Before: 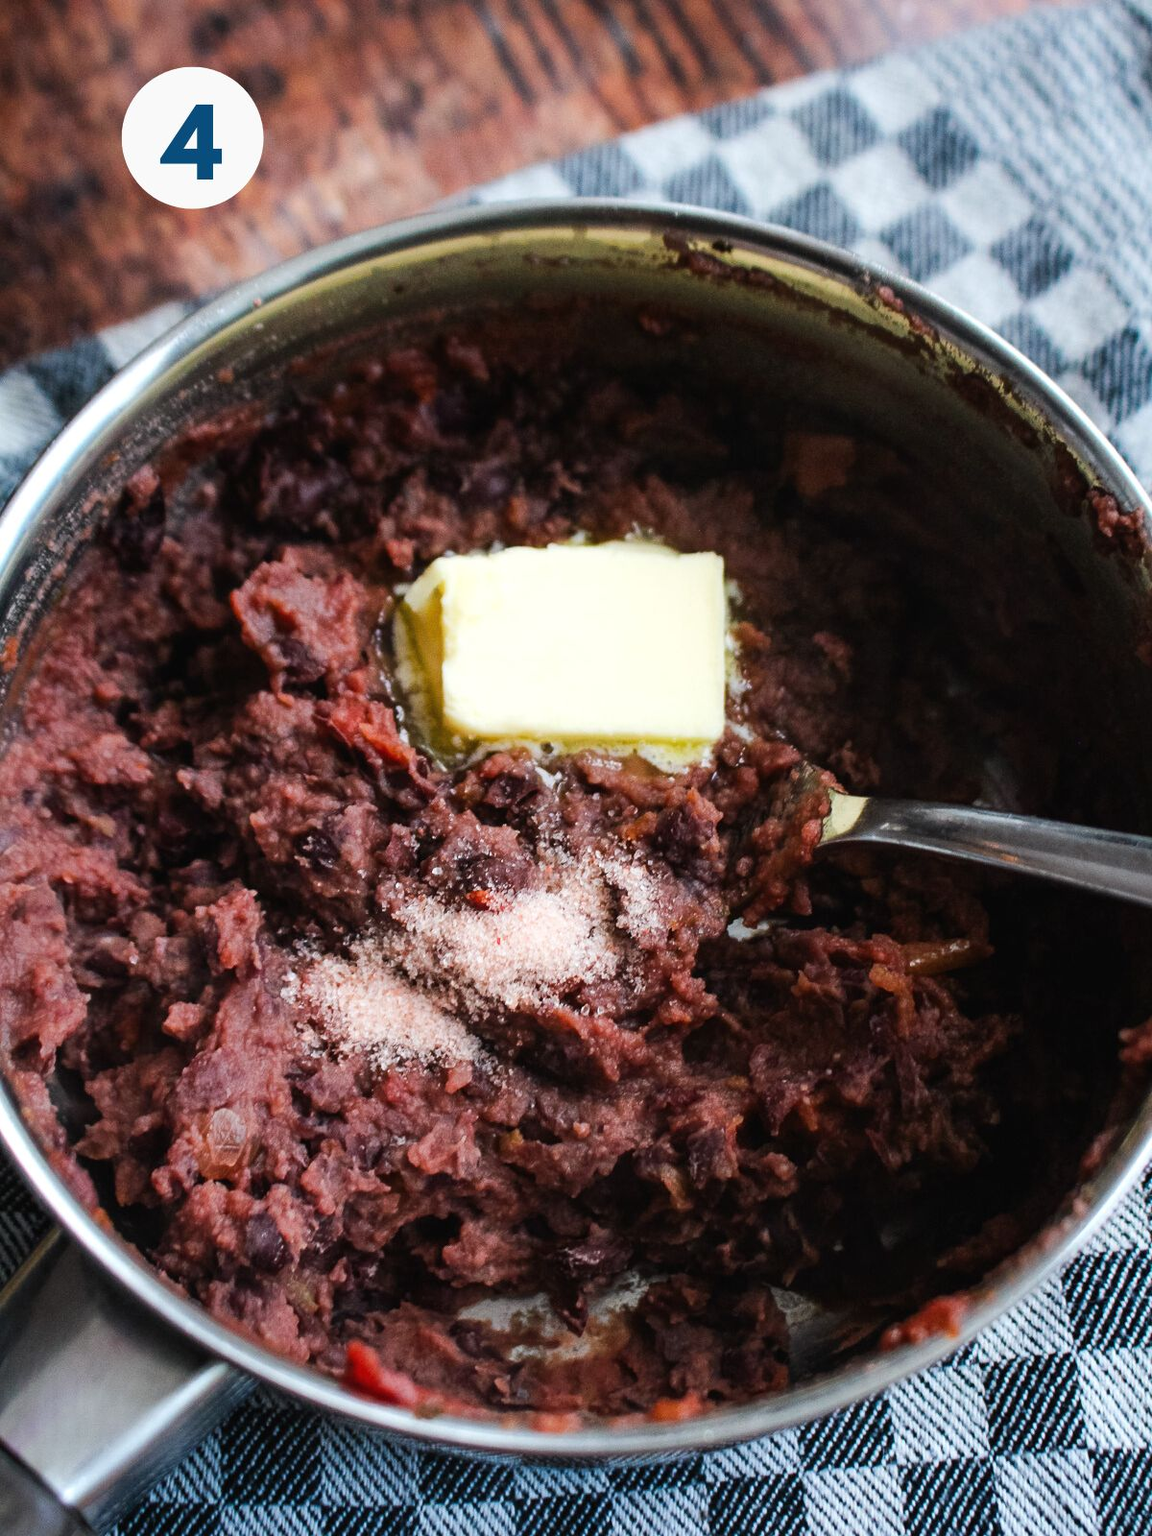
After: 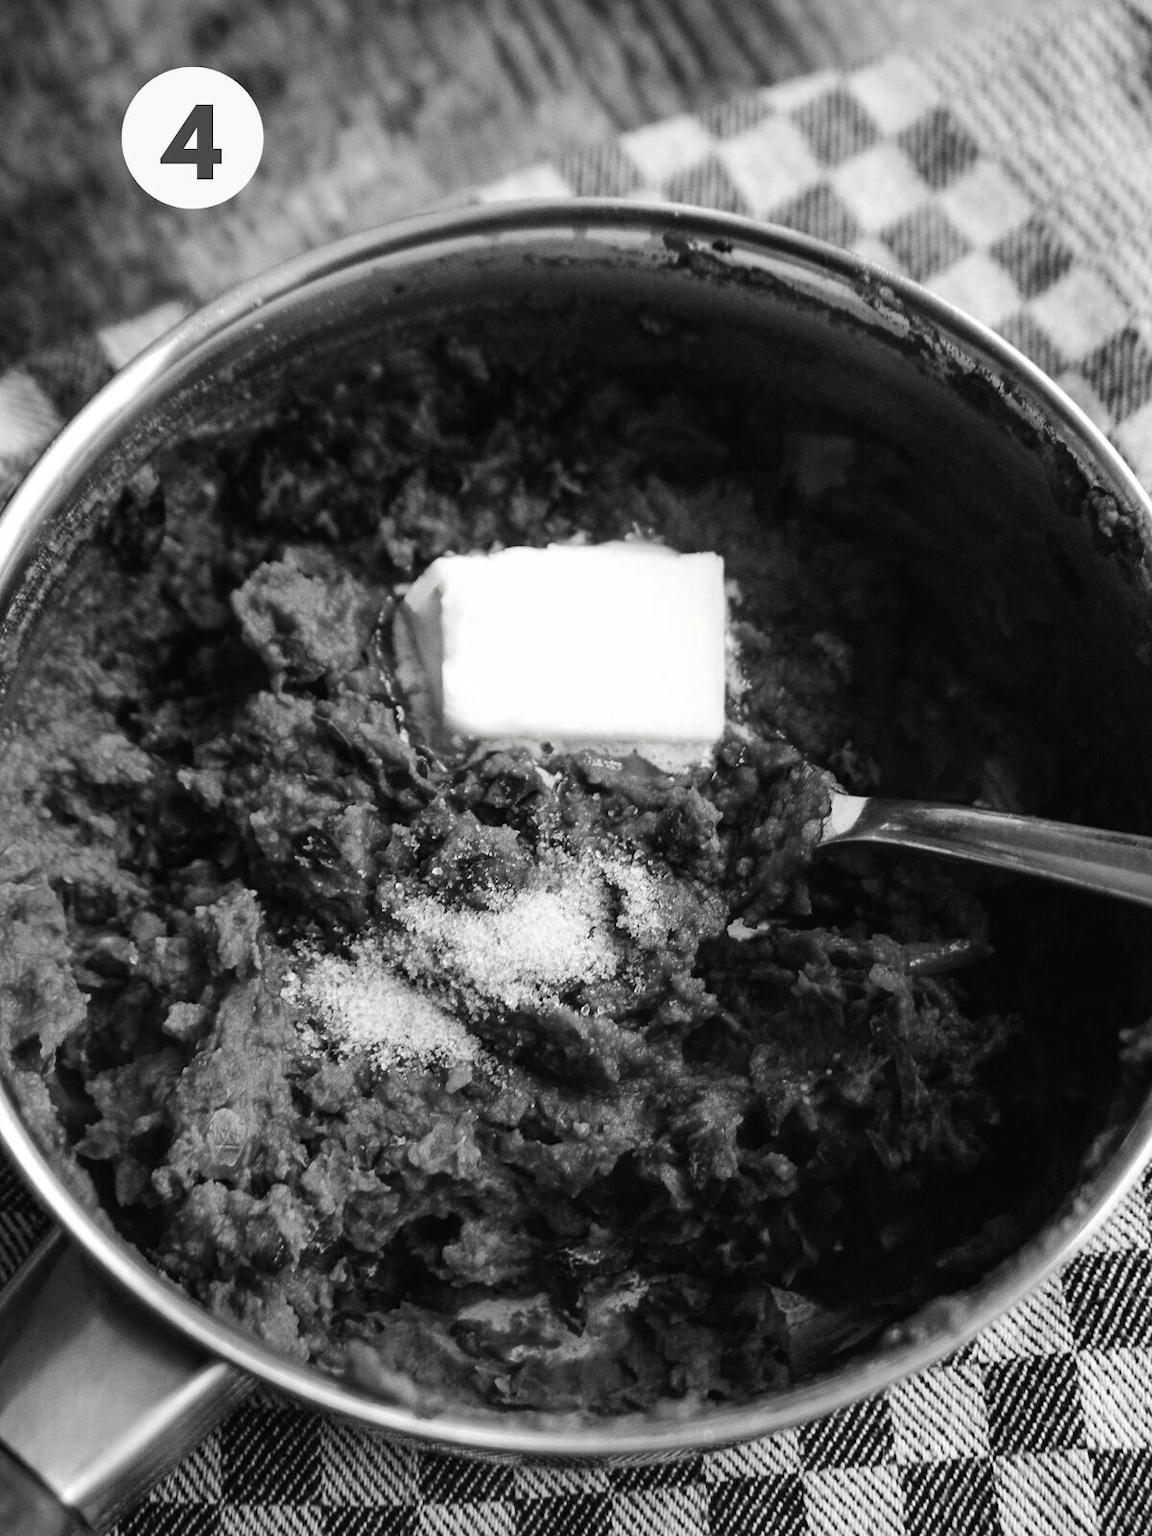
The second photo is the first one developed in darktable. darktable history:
contrast brightness saturation: saturation -0.992
